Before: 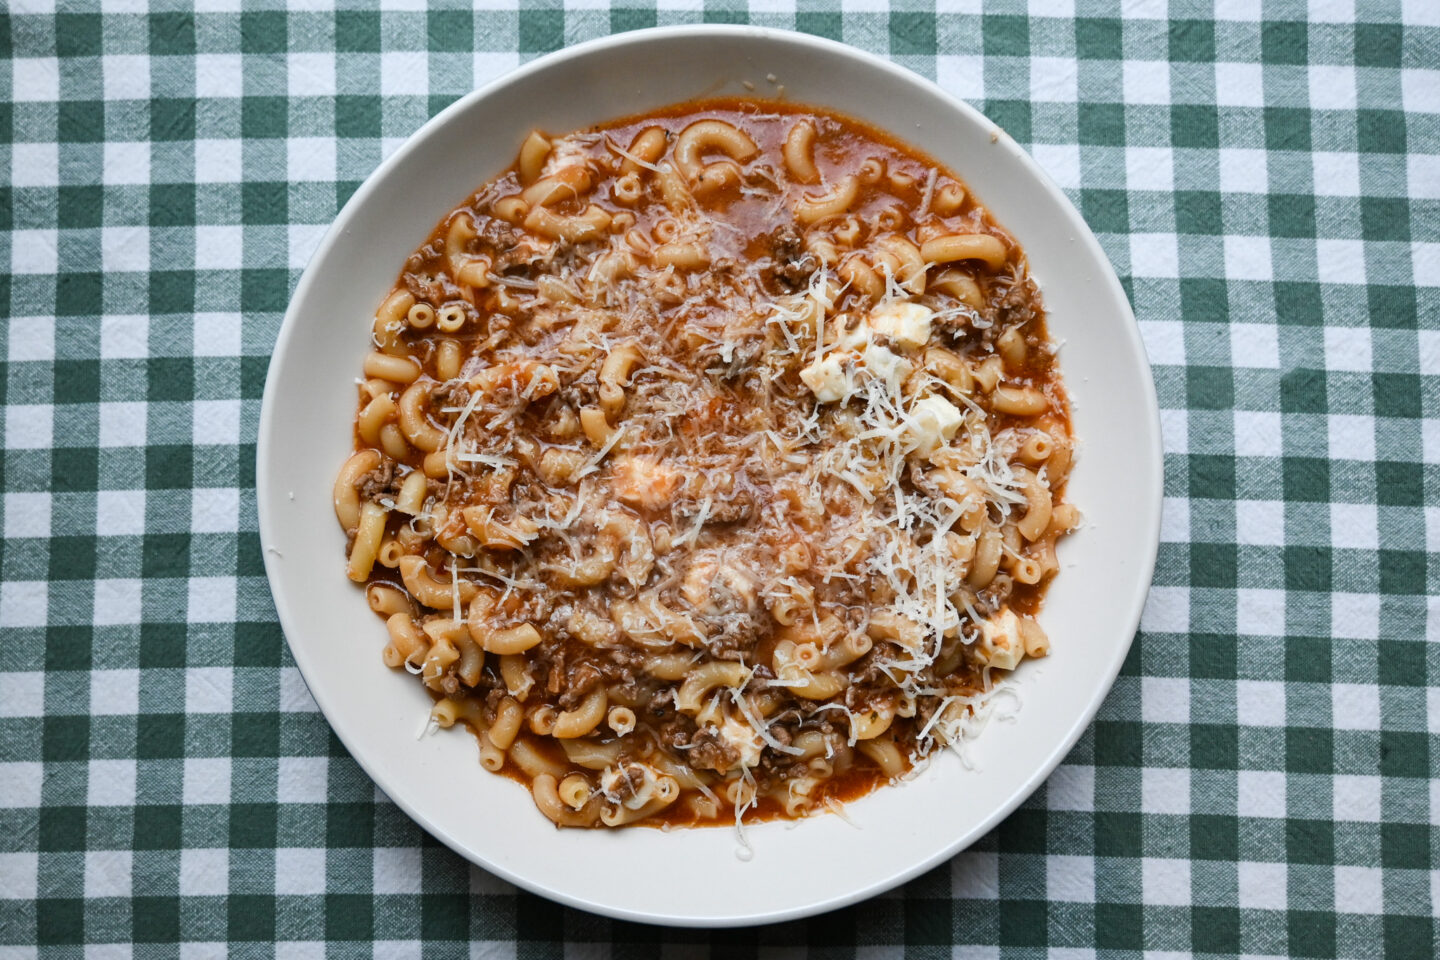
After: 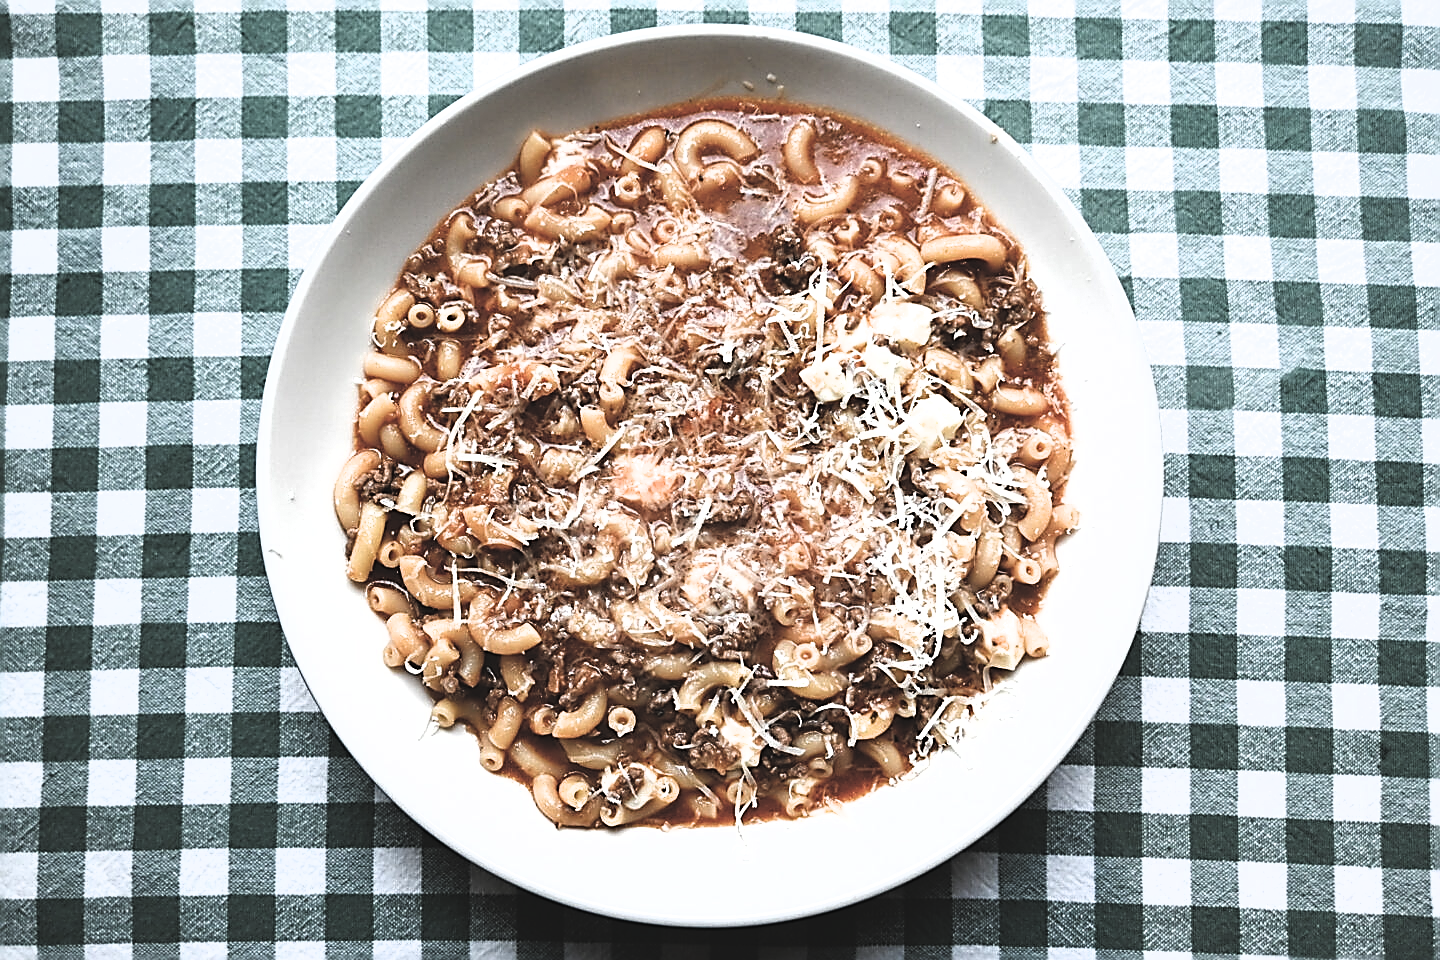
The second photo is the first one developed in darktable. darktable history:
filmic rgb: black relative exposure -8.24 EV, white relative exposure 2.22 EV, hardness 7.06, latitude 86.58%, contrast 1.708, highlights saturation mix -3.41%, shadows ↔ highlights balance -2.32%
exposure: black level correction -0.042, exposure 0.06 EV, compensate highlight preservation false
tone equalizer: on, module defaults
sharpen: radius 1.712, amount 1.311
